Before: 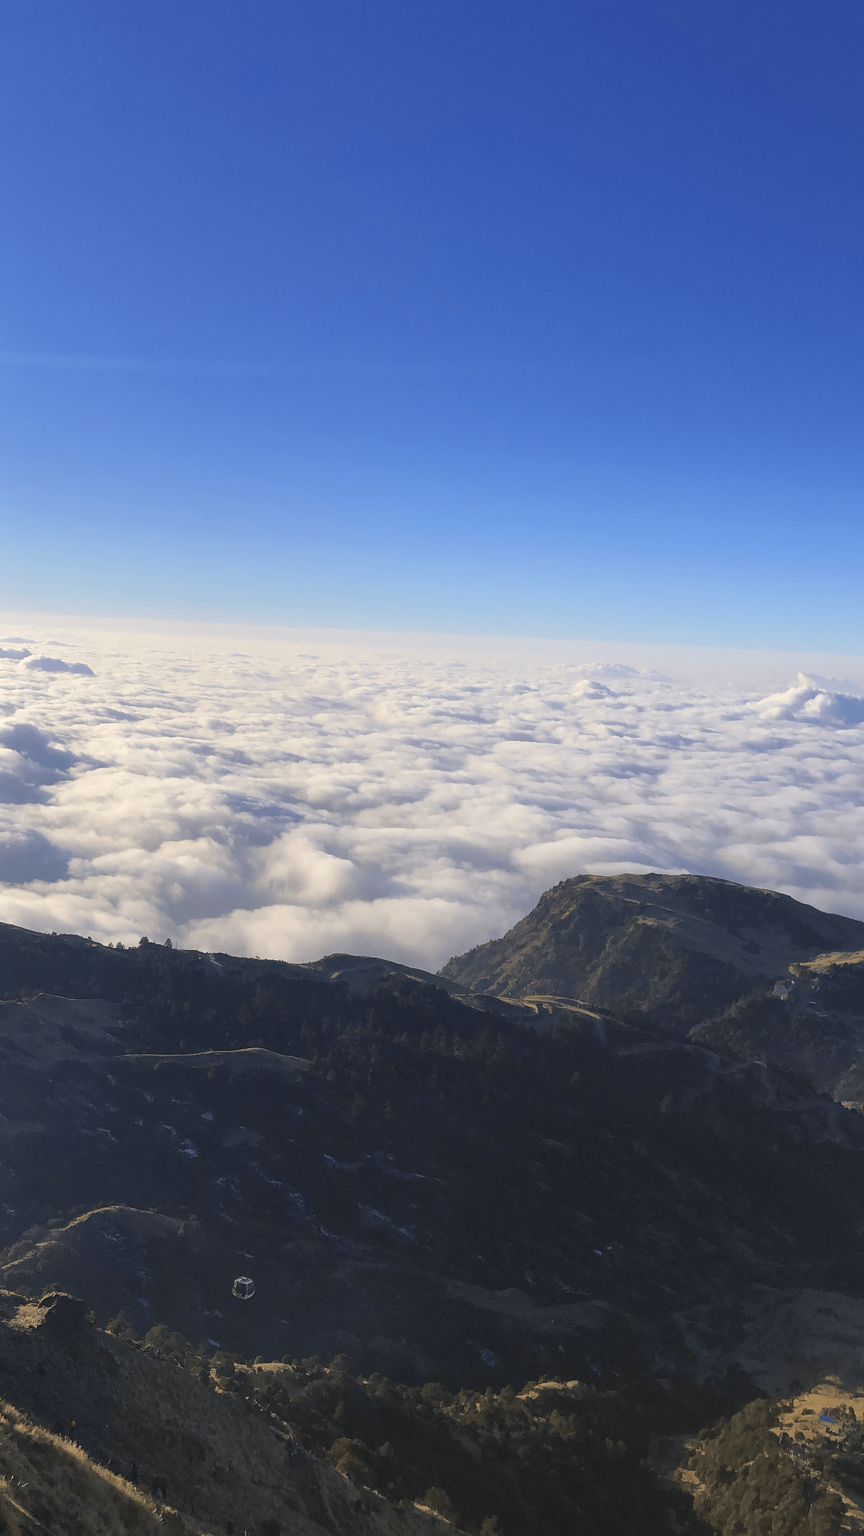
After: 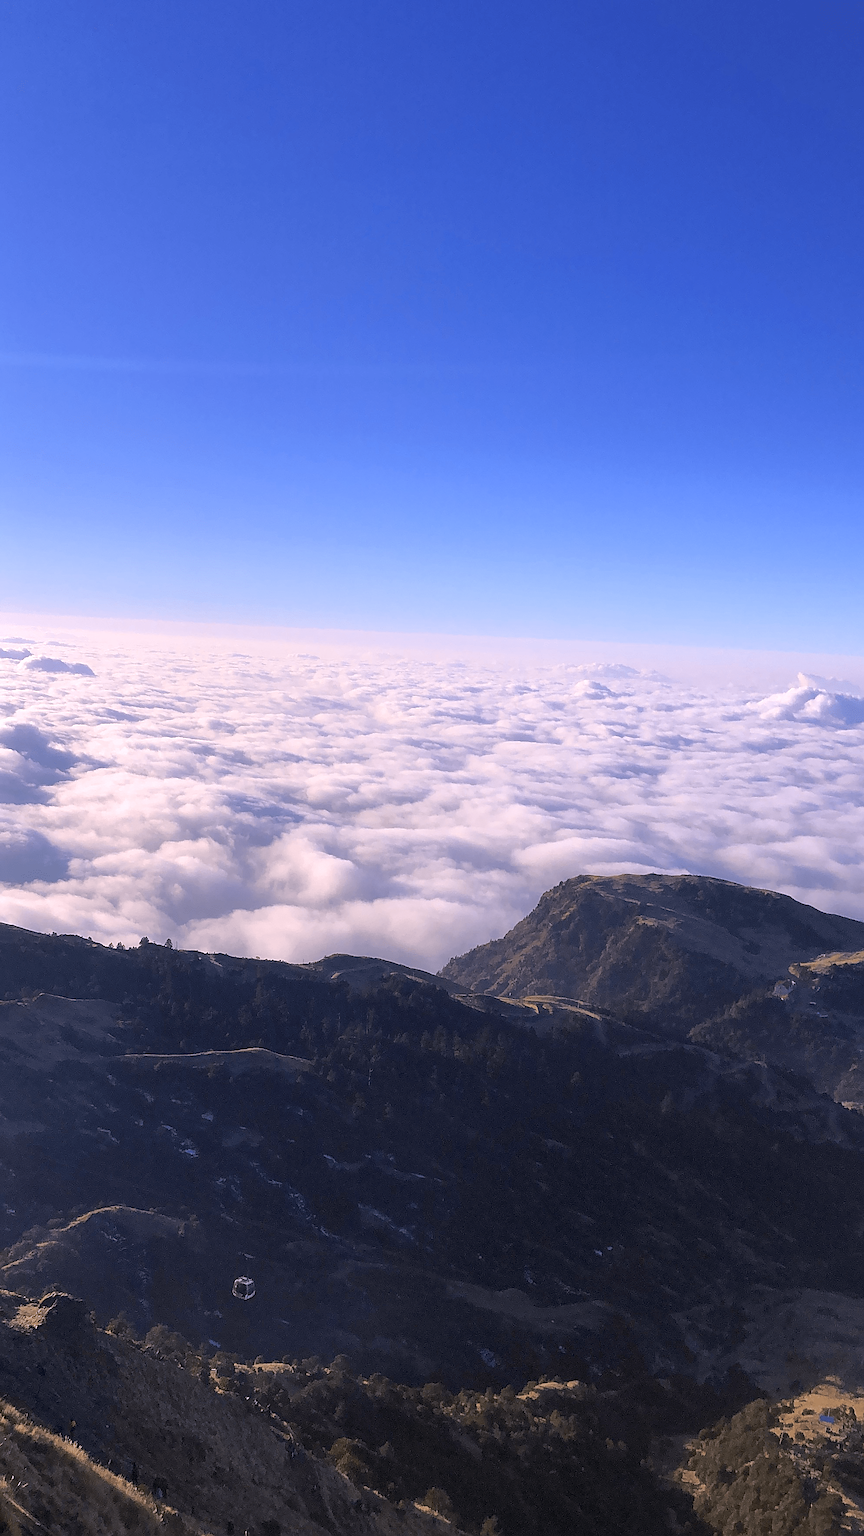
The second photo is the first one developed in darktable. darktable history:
white balance: red 1.066, blue 1.119
sharpen: on, module defaults
exposure: black level correction 0.007, exposure 0.093 EV, compensate highlight preservation false
